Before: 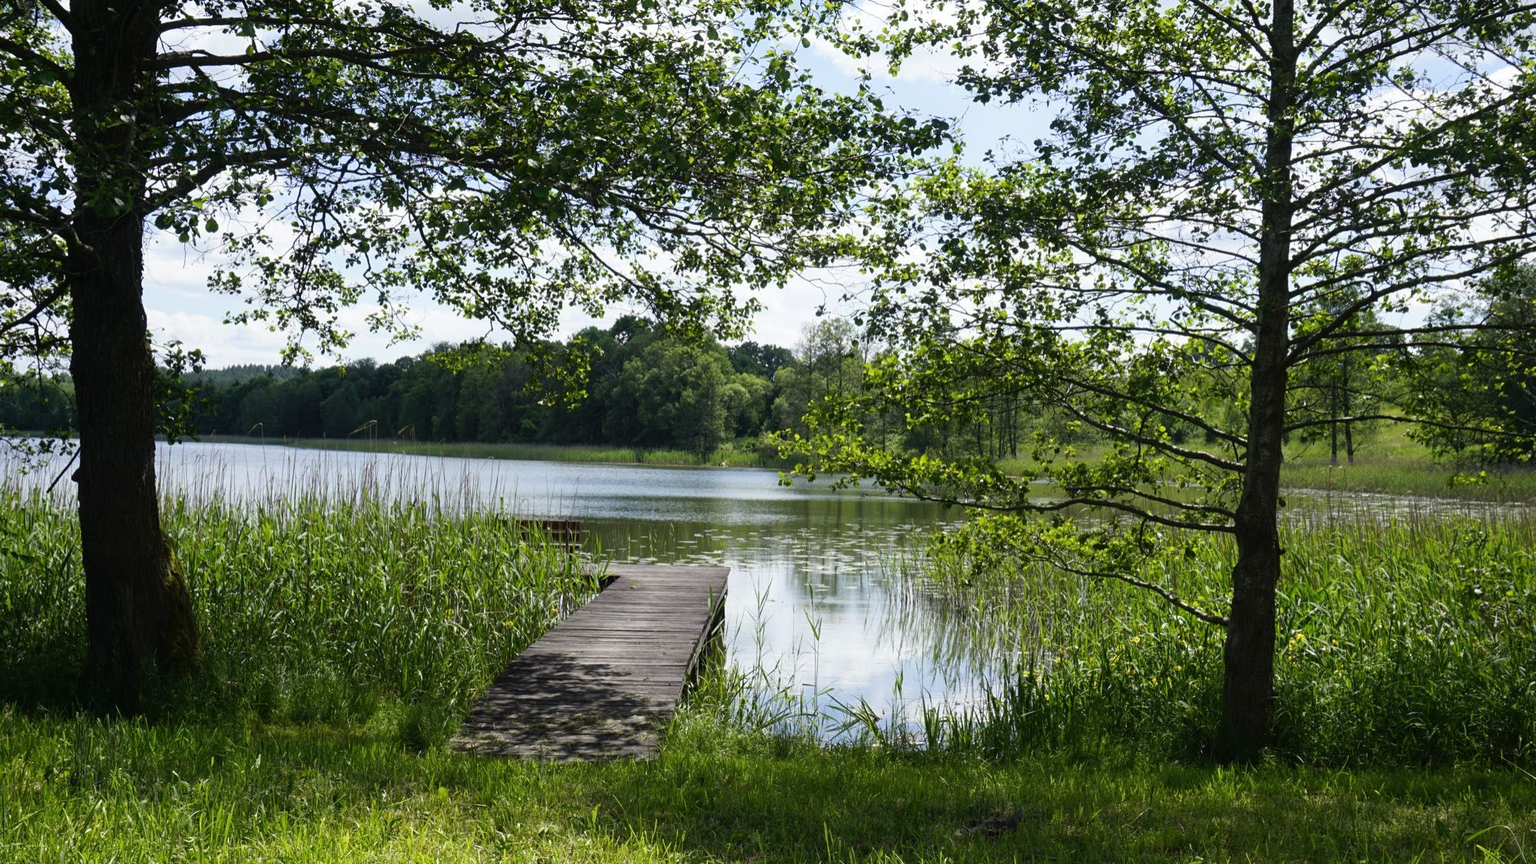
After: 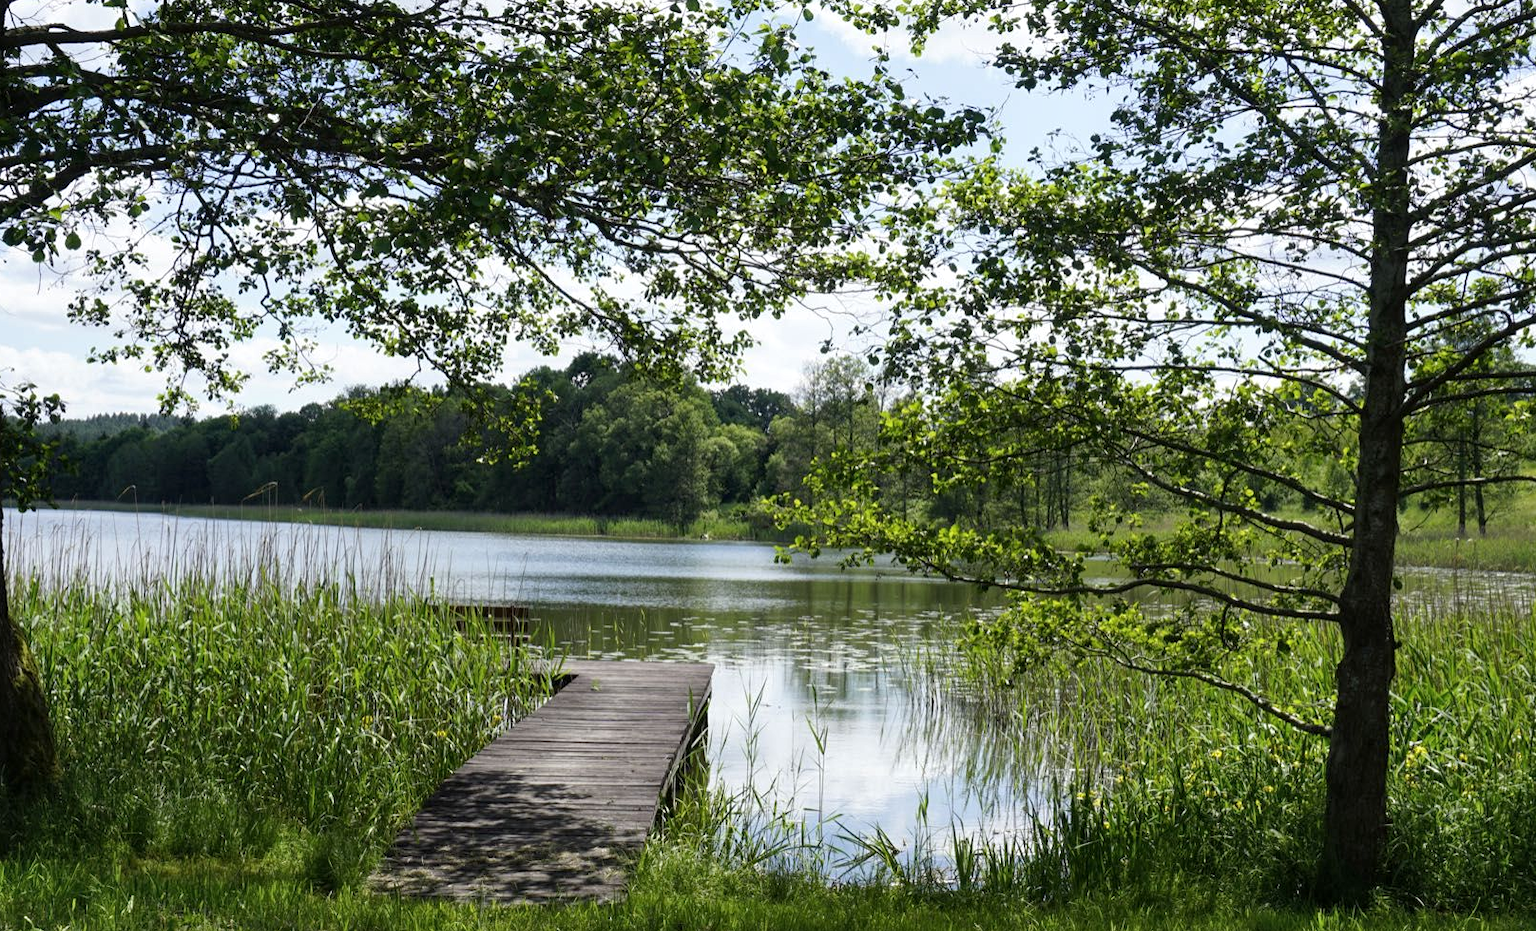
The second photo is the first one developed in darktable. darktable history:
shadows and highlights: shadows 37.34, highlights -27.75, soften with gaussian
local contrast: highlights 104%, shadows 100%, detail 119%, midtone range 0.2
crop: left 9.968%, top 3.591%, right 9.206%, bottom 9.277%
